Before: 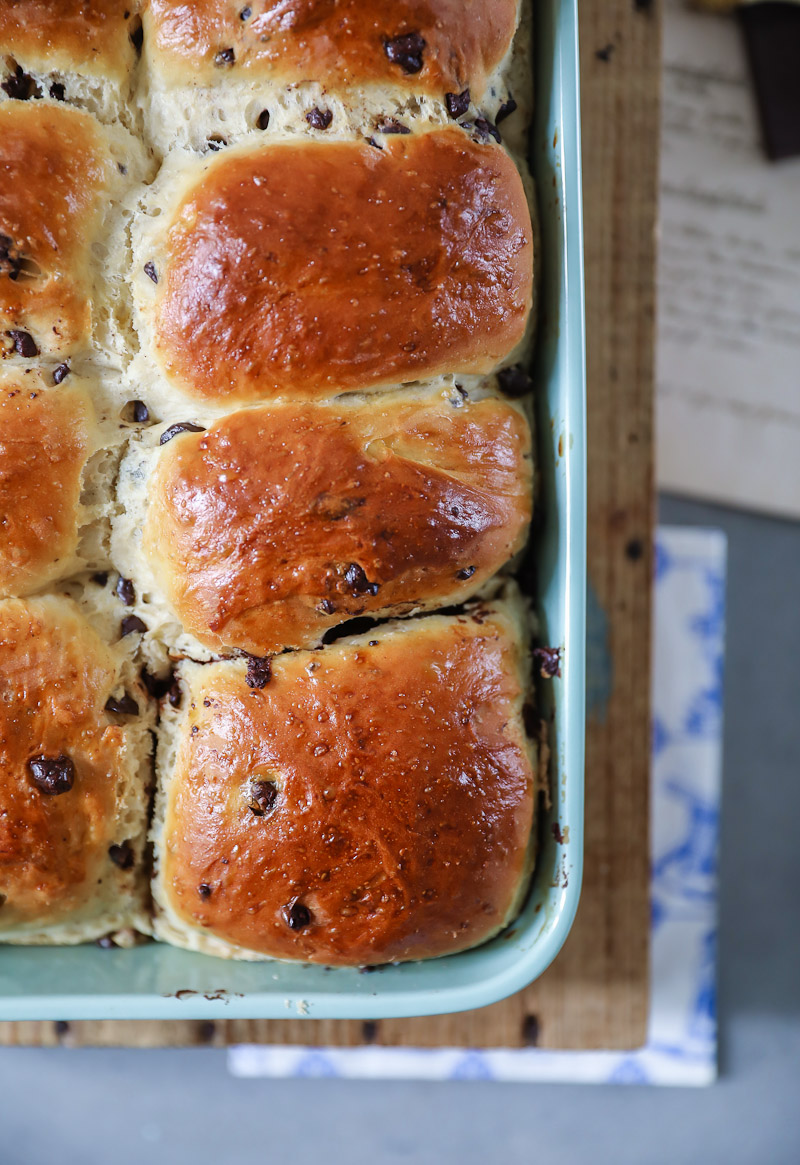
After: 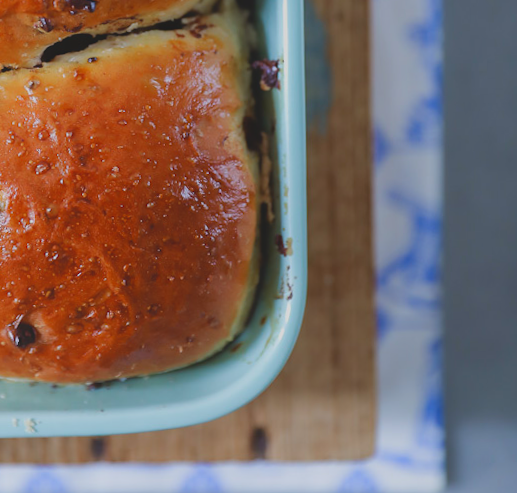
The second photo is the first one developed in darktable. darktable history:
rotate and perspective: rotation -1.42°, crop left 0.016, crop right 0.984, crop top 0.035, crop bottom 0.965
local contrast: detail 69%
crop and rotate: left 35.509%, top 50.238%, bottom 4.934%
